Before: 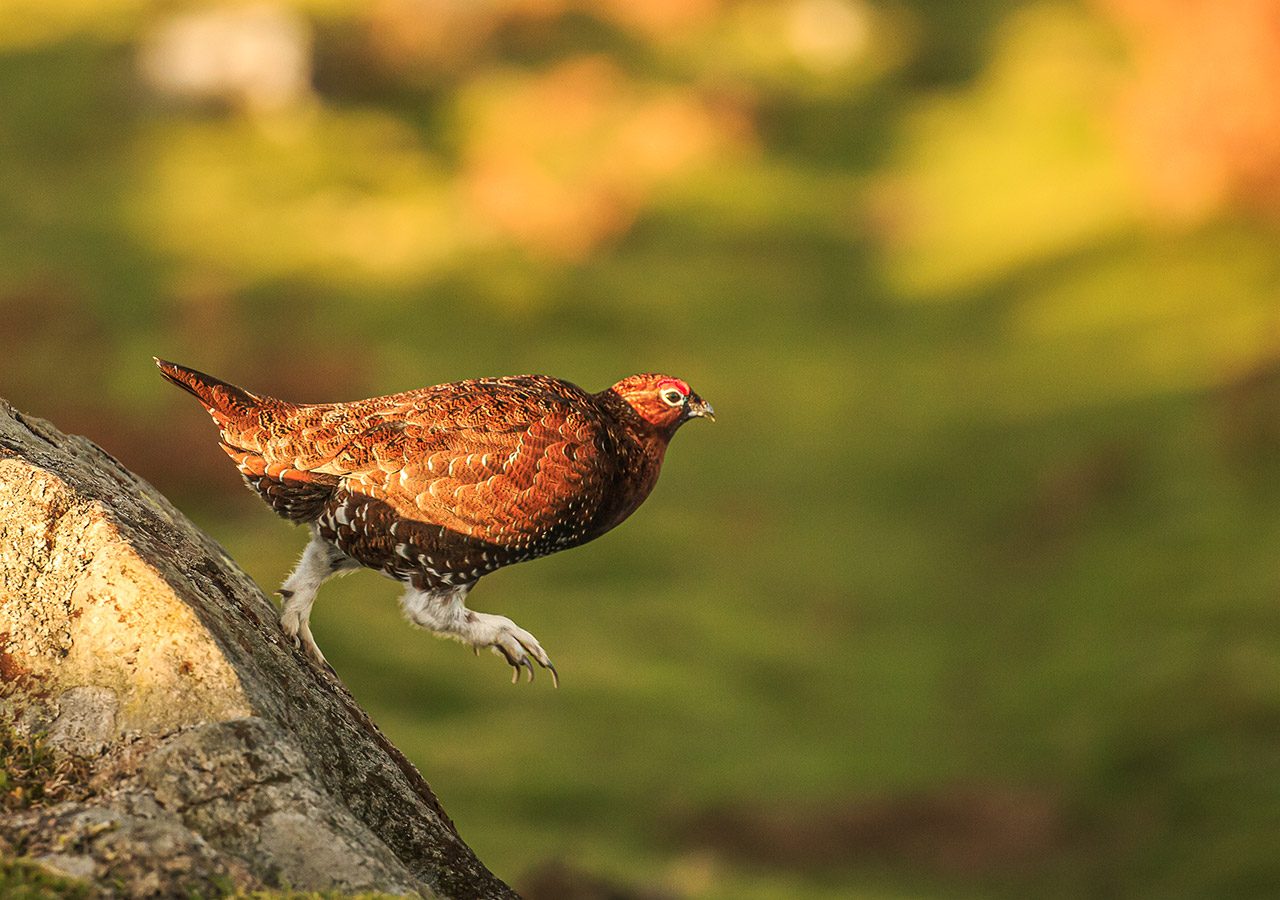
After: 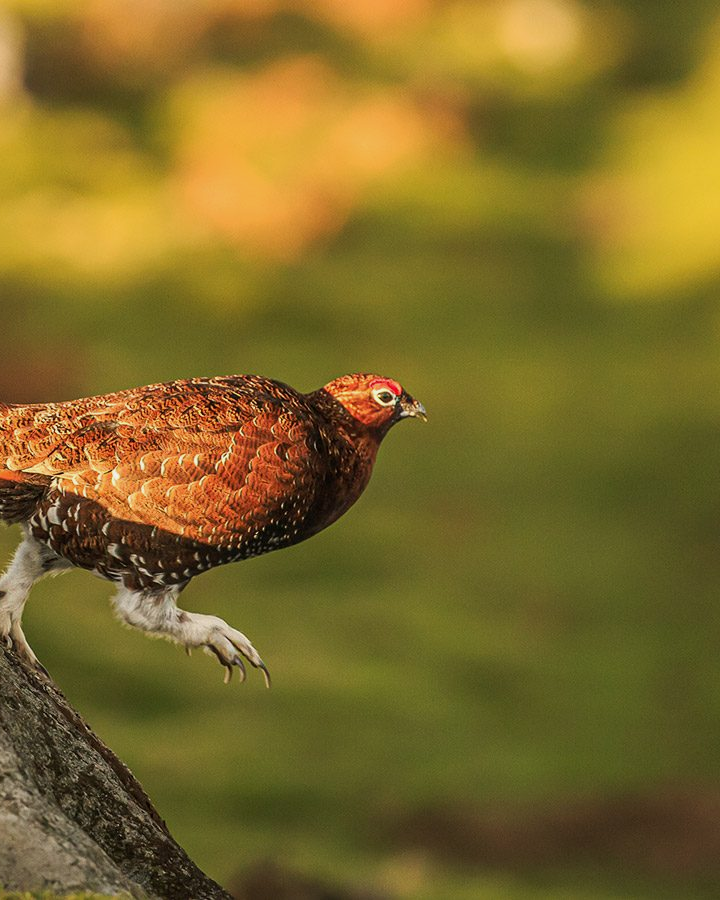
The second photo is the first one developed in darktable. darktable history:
exposure: exposure -0.177 EV, compensate highlight preservation false
crop and rotate: left 22.516%, right 21.234%
